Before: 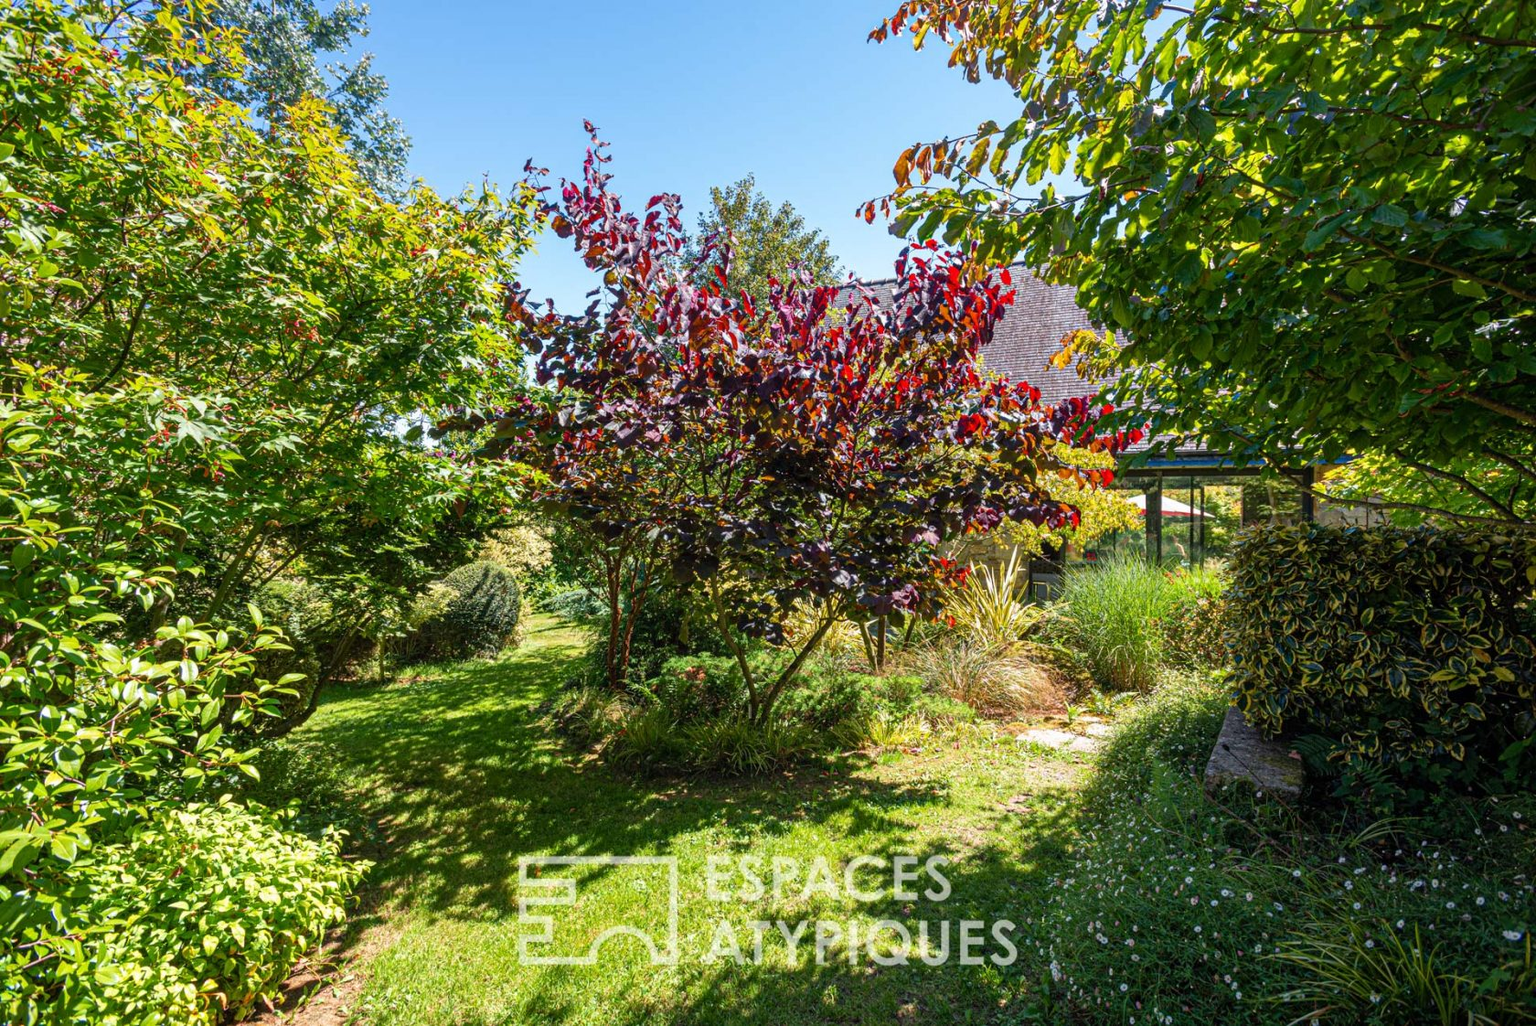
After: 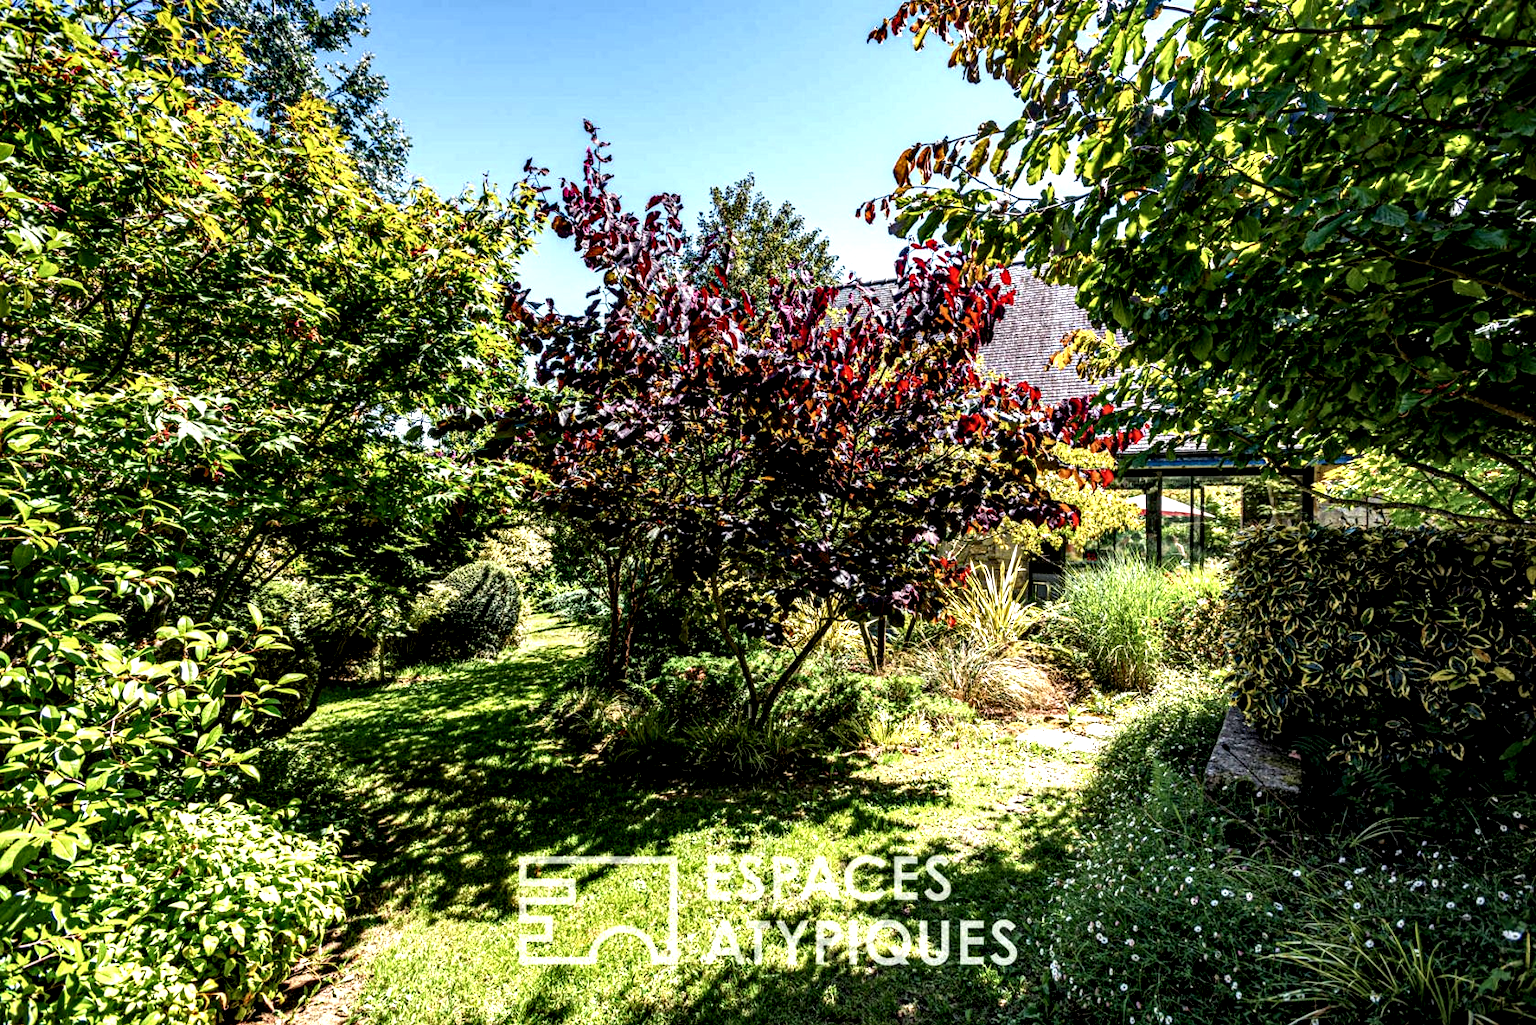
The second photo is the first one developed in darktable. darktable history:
local contrast: shadows 181%, detail 225%
